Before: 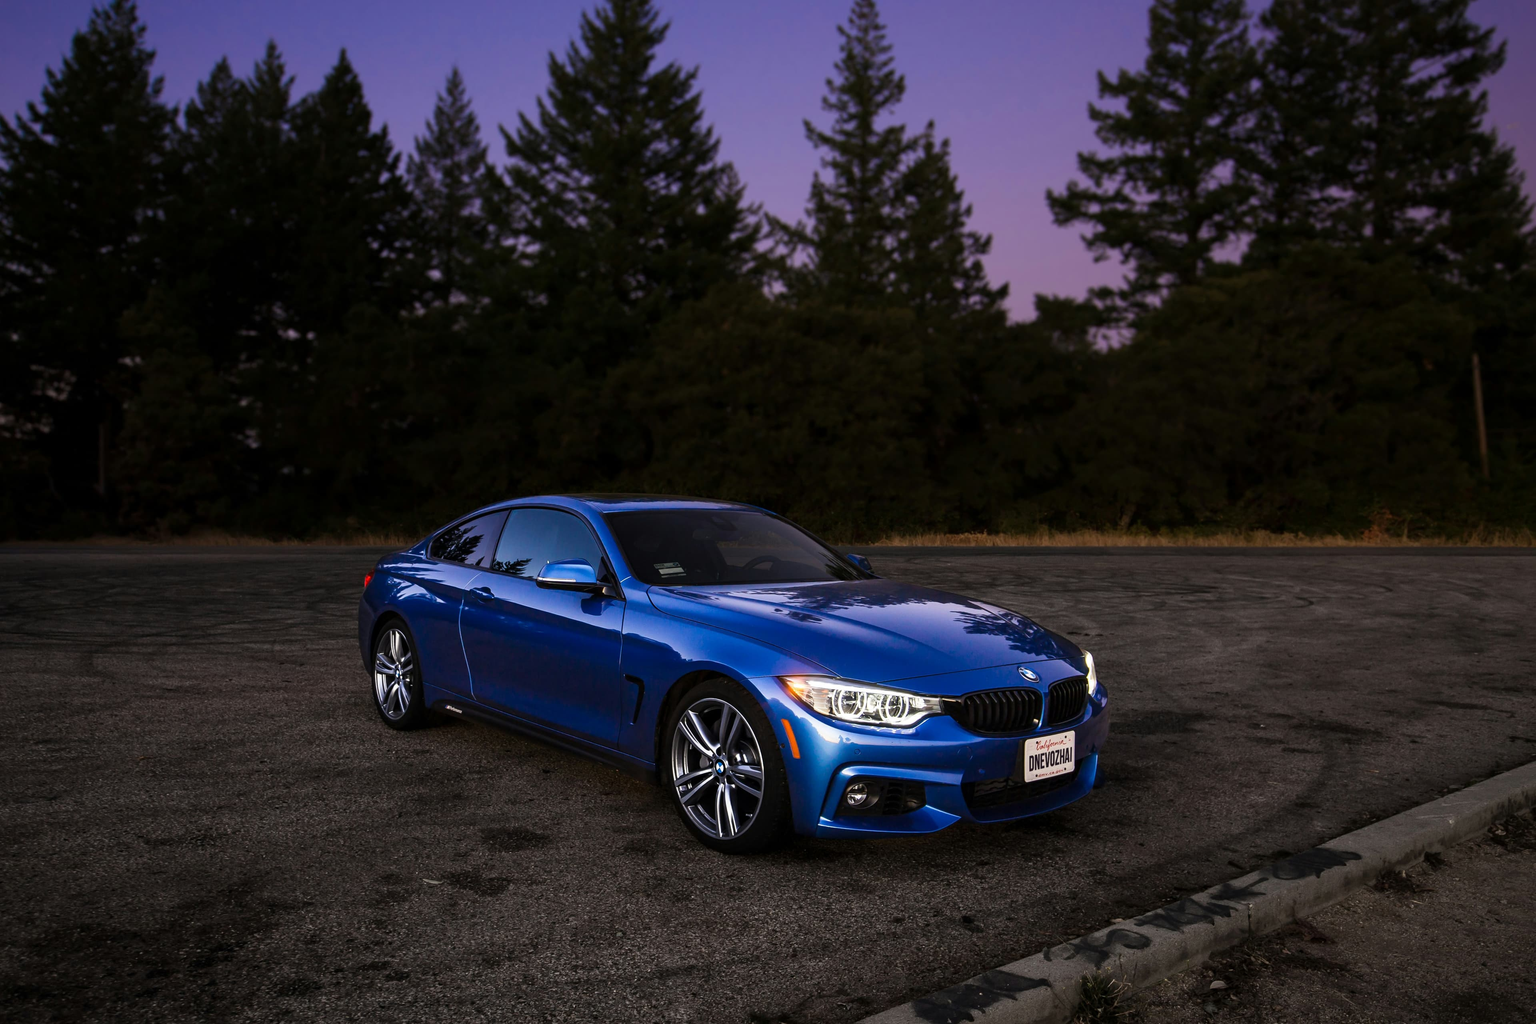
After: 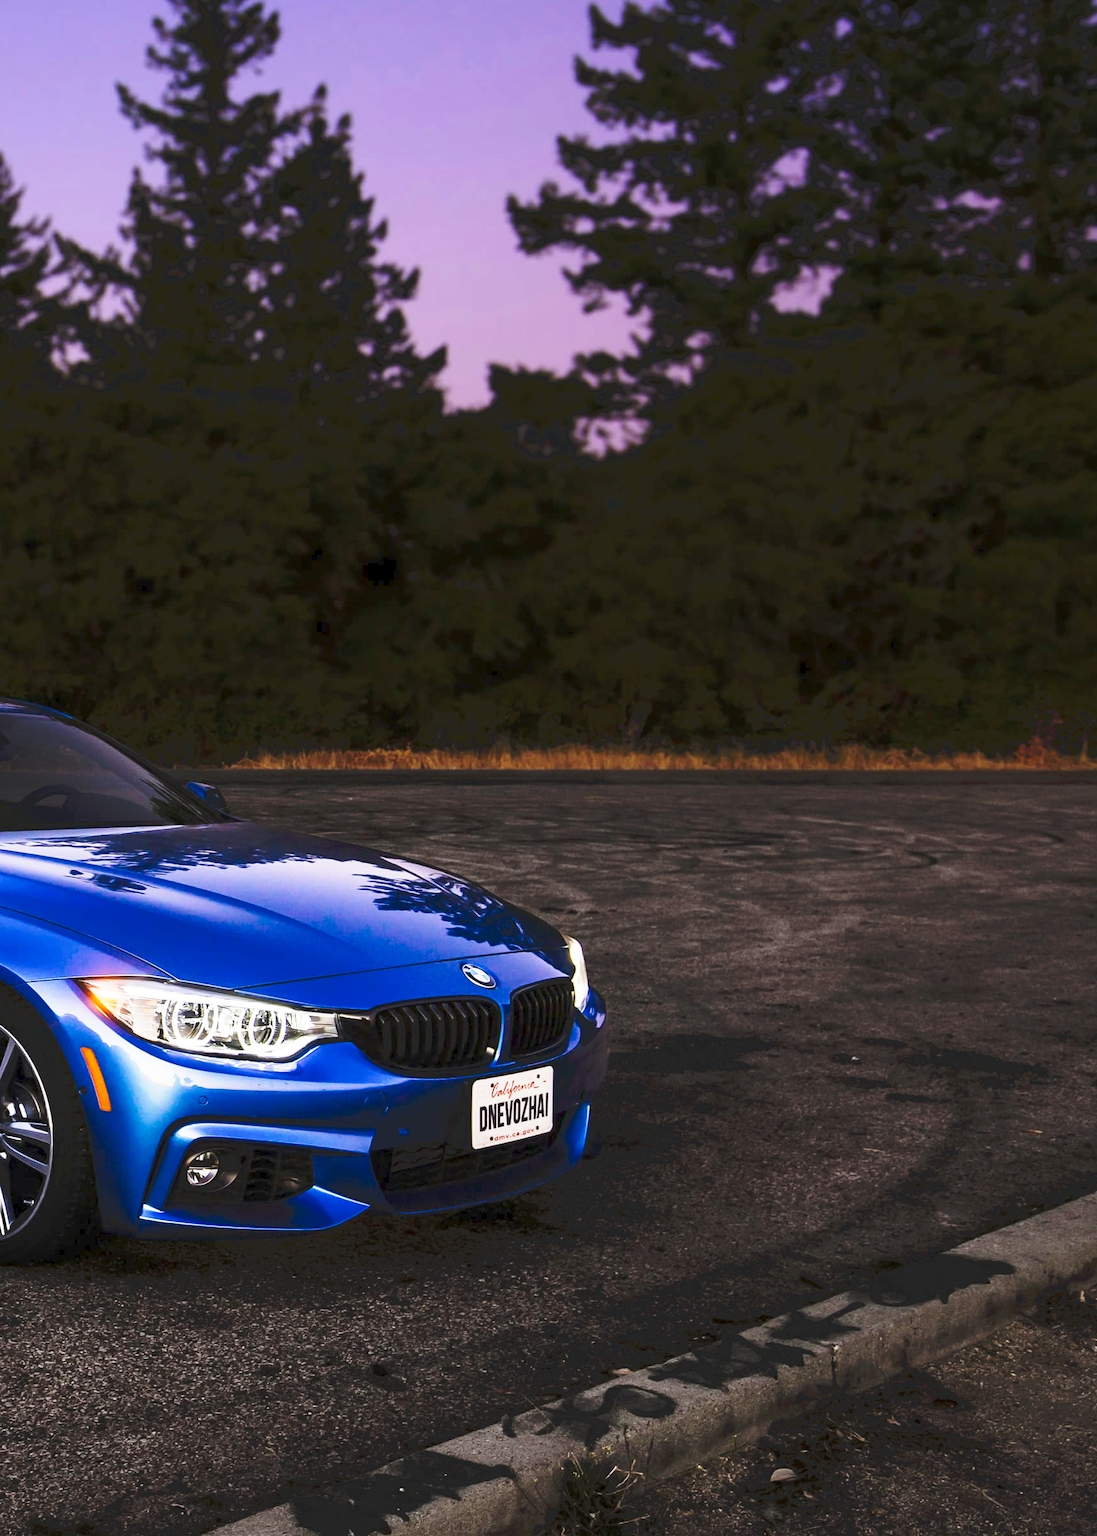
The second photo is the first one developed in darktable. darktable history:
crop: left 47.628%, top 6.643%, right 7.874%
tone curve: curves: ch0 [(0, 0) (0.003, 0.037) (0.011, 0.061) (0.025, 0.104) (0.044, 0.145) (0.069, 0.145) (0.1, 0.127) (0.136, 0.175) (0.177, 0.207) (0.224, 0.252) (0.277, 0.341) (0.335, 0.446) (0.399, 0.554) (0.468, 0.658) (0.543, 0.757) (0.623, 0.843) (0.709, 0.919) (0.801, 0.958) (0.898, 0.975) (1, 1)], preserve colors none
